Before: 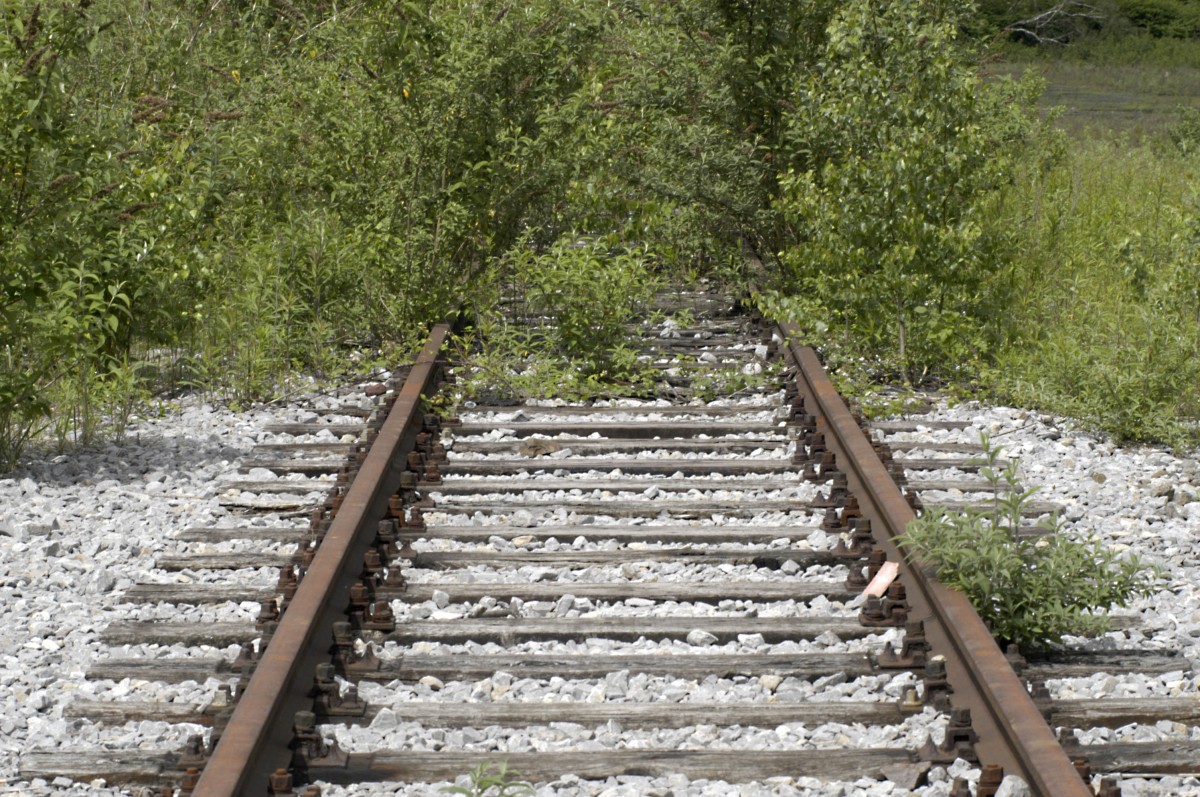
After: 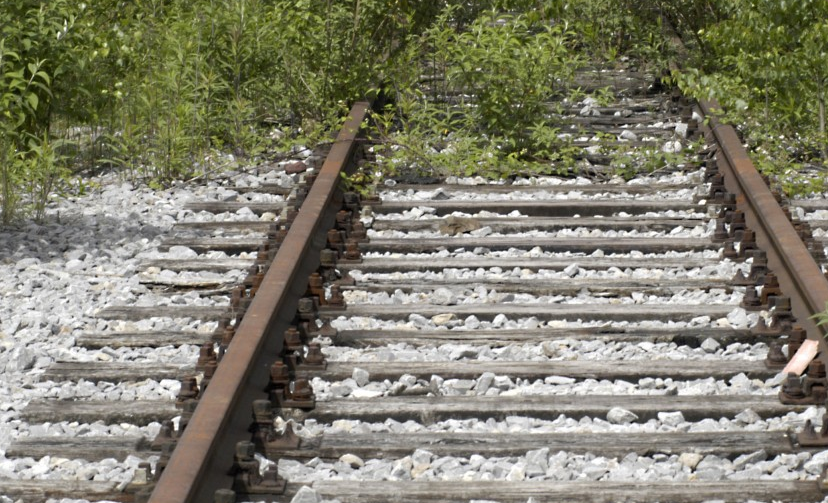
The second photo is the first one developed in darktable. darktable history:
crop: left 6.69%, top 27.866%, right 24.229%, bottom 8.985%
